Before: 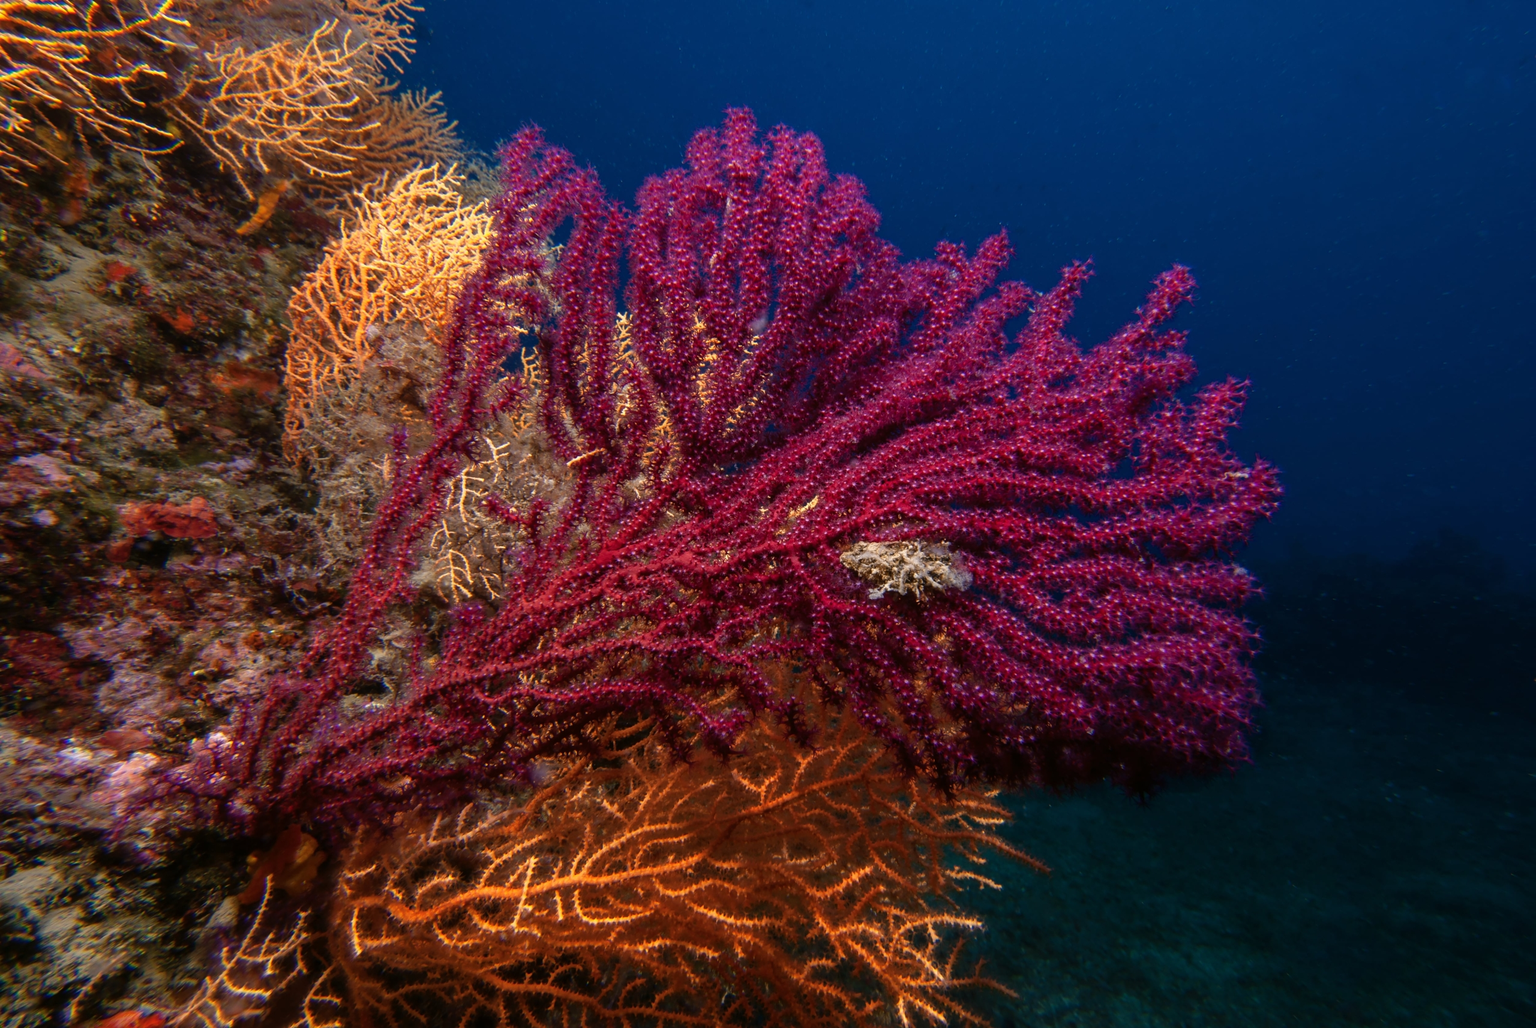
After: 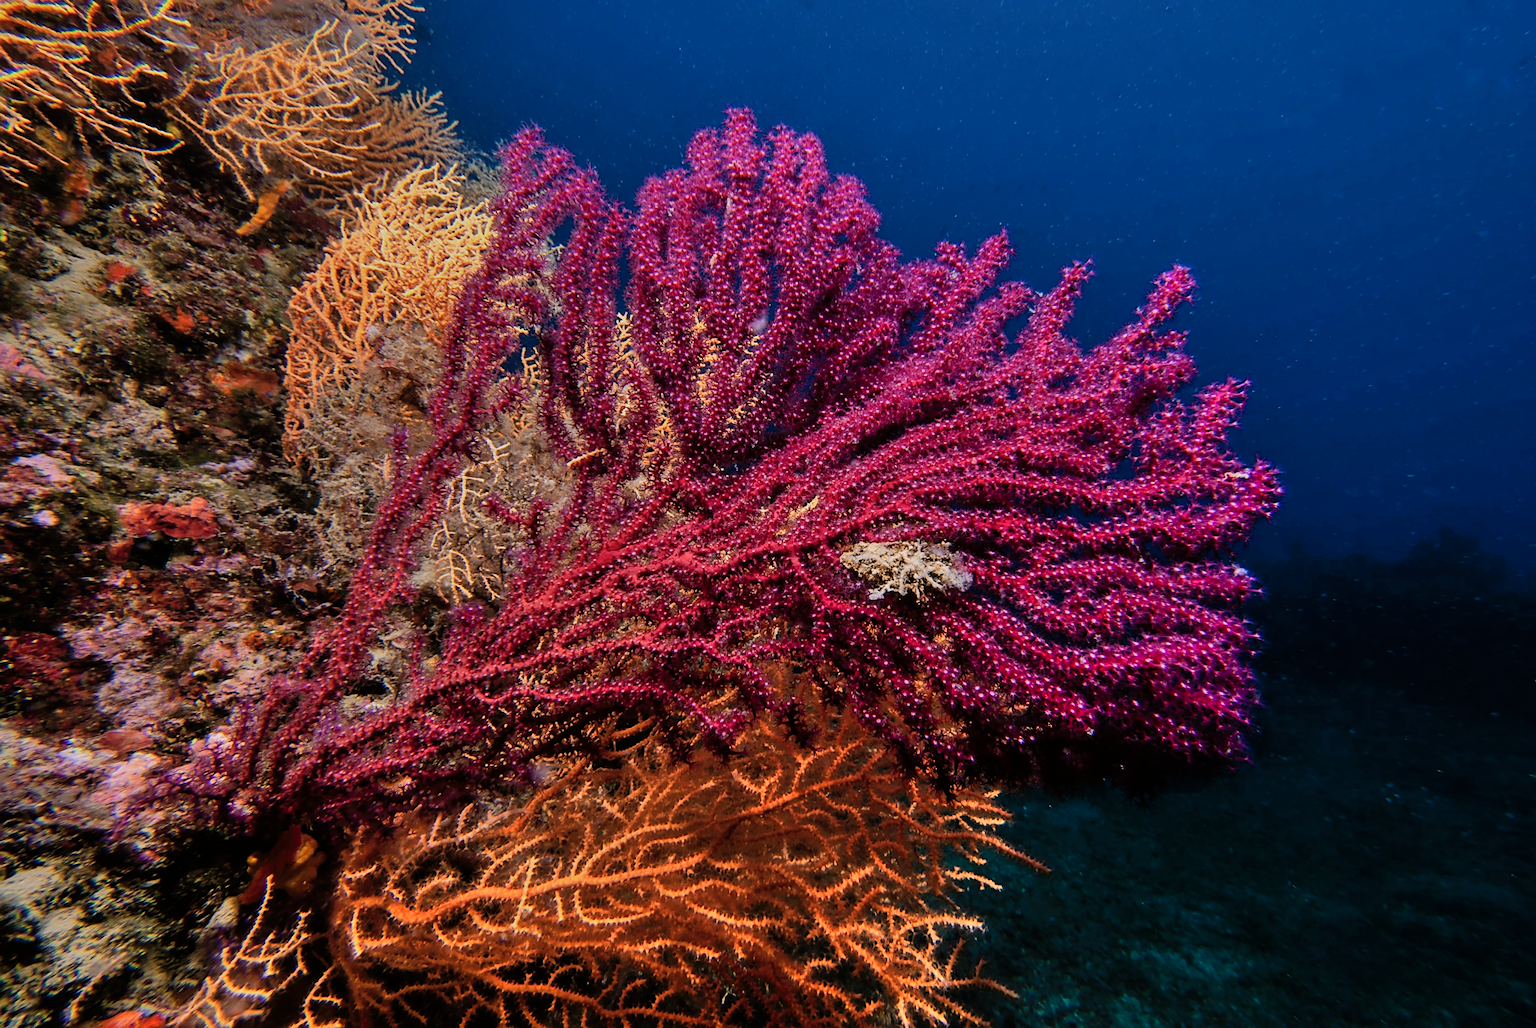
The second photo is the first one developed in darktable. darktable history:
sharpen: on, module defaults
filmic rgb: black relative exposure -7.65 EV, white relative exposure 4.56 EV, hardness 3.61
shadows and highlights: soften with gaussian
